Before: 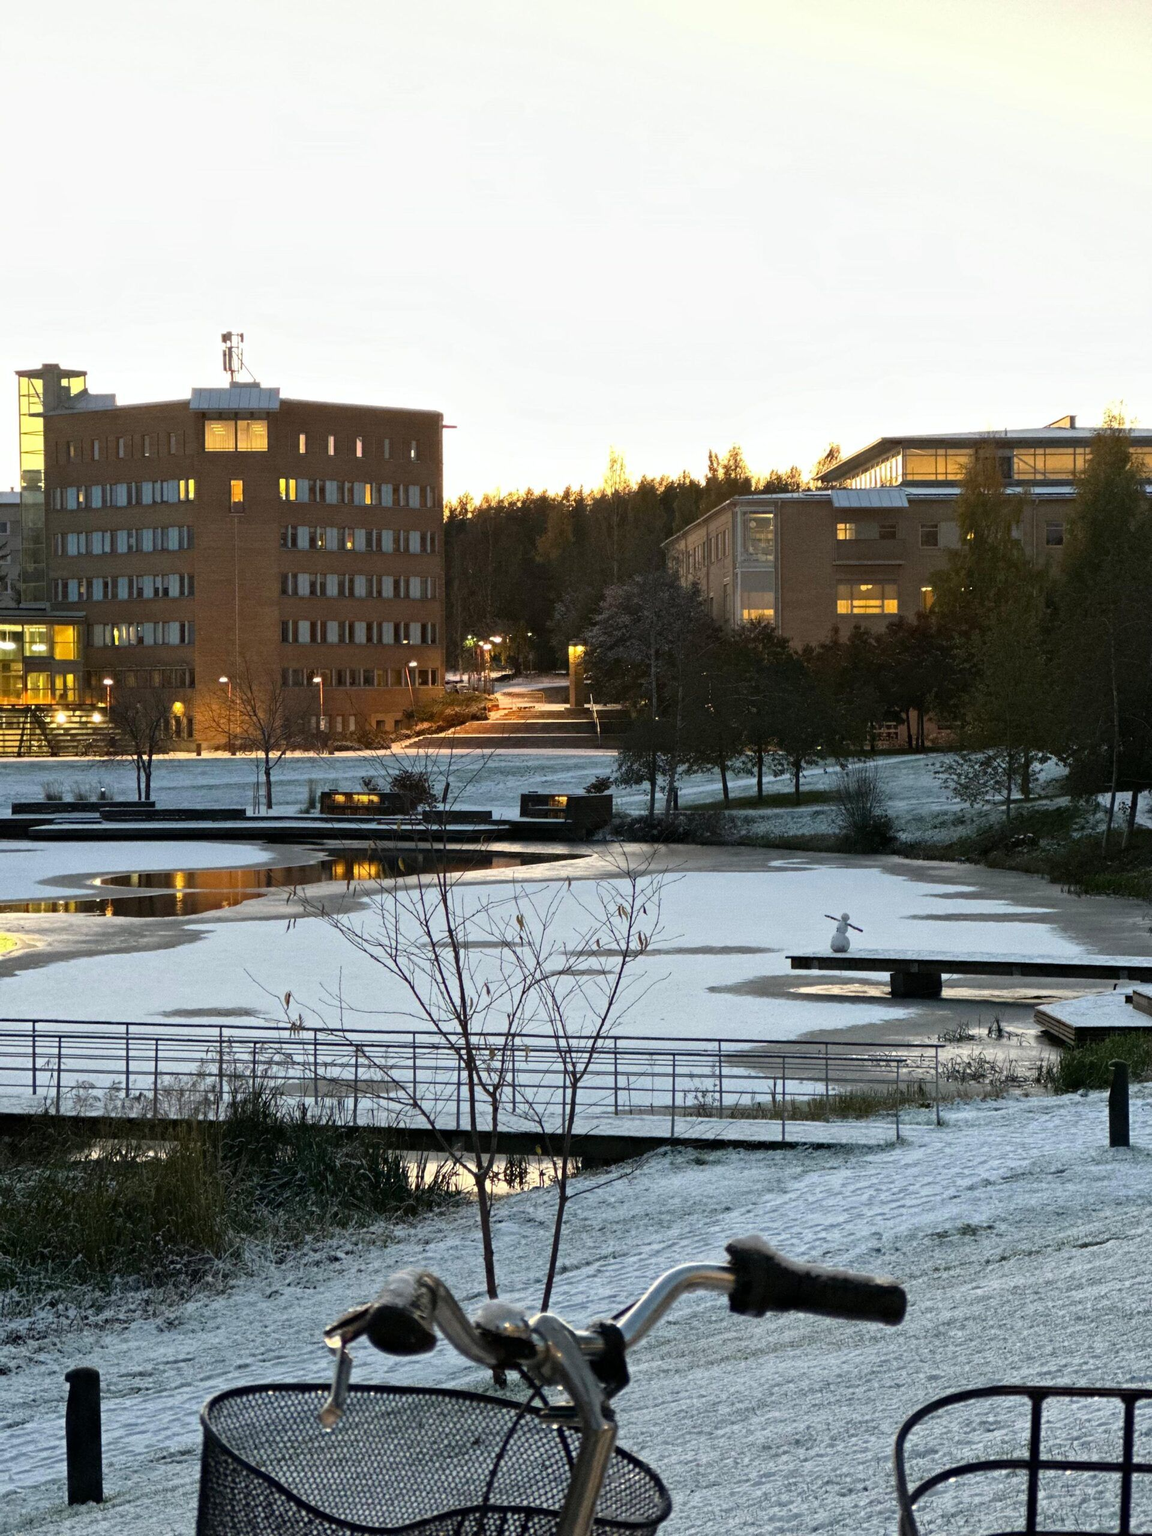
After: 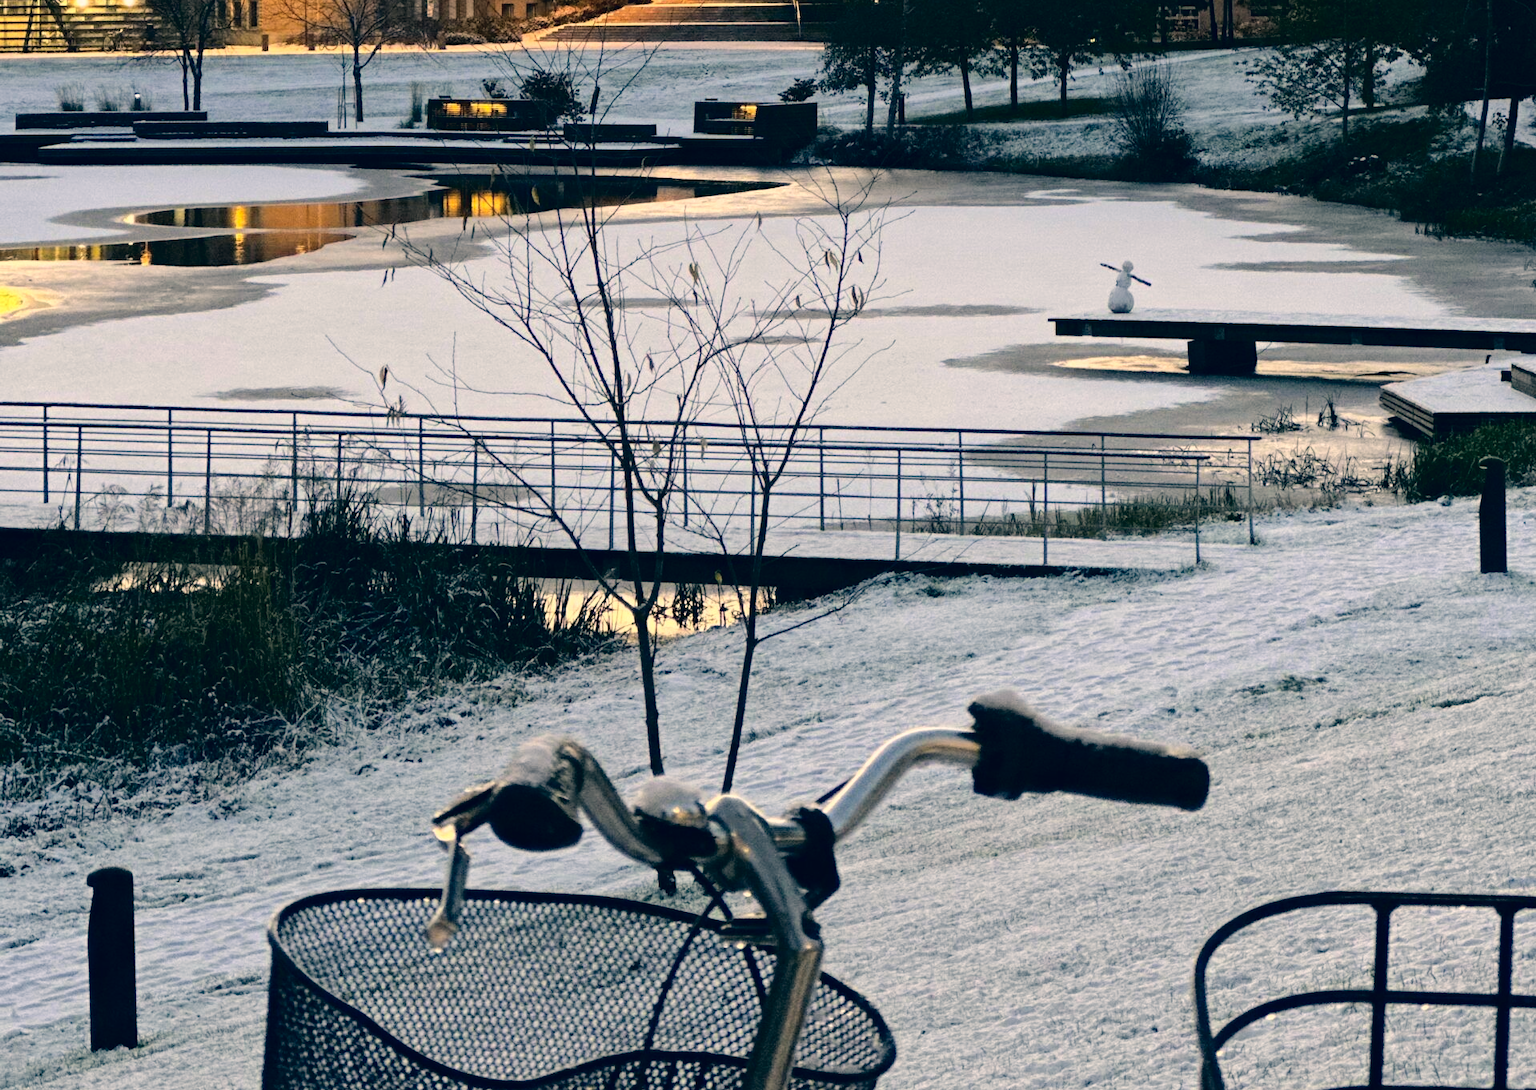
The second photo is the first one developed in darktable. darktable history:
crop and rotate: top 46.735%, right 0.023%
contrast brightness saturation: contrast 0.07
color correction: highlights a* 10.34, highlights b* 14.7, shadows a* -10.34, shadows b* -14.99
tone curve: curves: ch0 [(0, 0) (0.003, 0.001) (0.011, 0.008) (0.025, 0.015) (0.044, 0.025) (0.069, 0.037) (0.1, 0.056) (0.136, 0.091) (0.177, 0.157) (0.224, 0.231) (0.277, 0.319) (0.335, 0.4) (0.399, 0.493) (0.468, 0.571) (0.543, 0.645) (0.623, 0.706) (0.709, 0.77) (0.801, 0.838) (0.898, 0.918) (1, 1)], color space Lab, independent channels, preserve colors none
